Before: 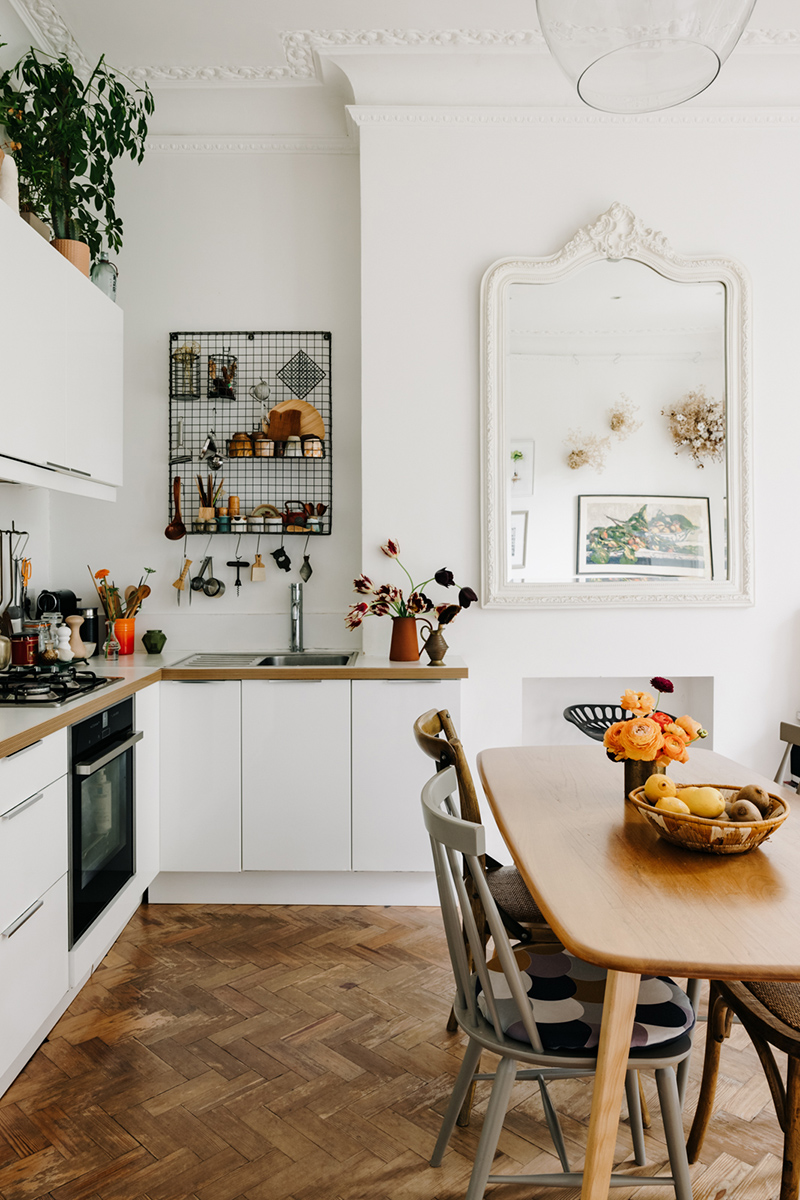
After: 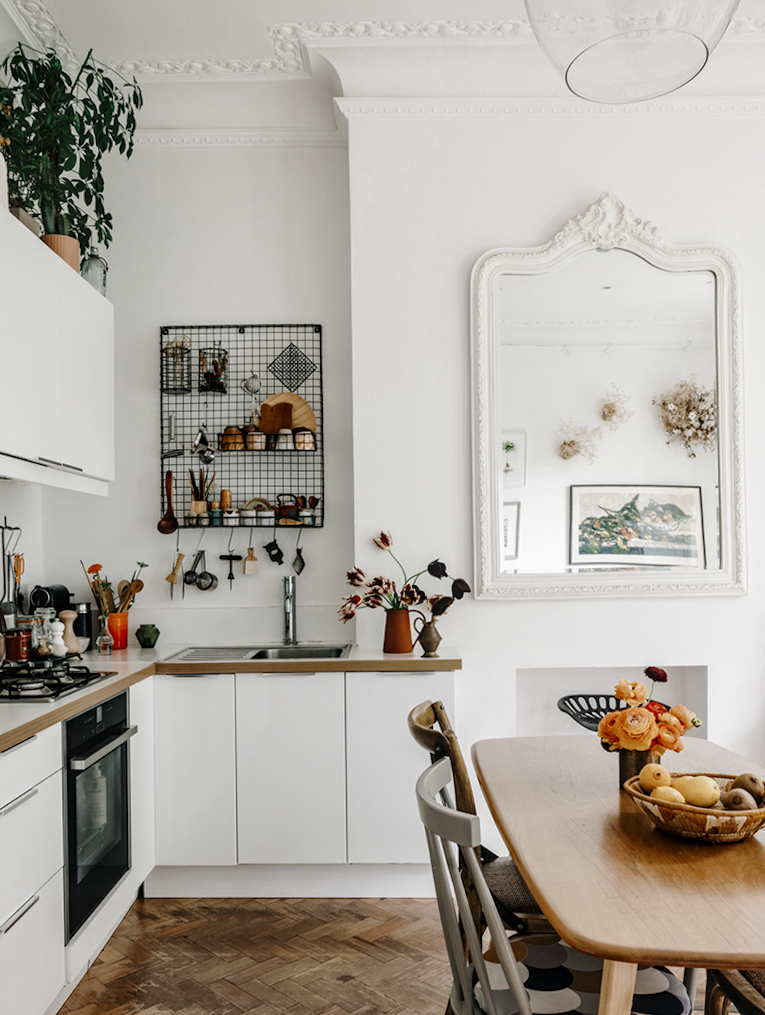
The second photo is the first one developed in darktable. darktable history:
crop and rotate: angle 0.537°, left 0.251%, right 2.77%, bottom 14.177%
local contrast: on, module defaults
color zones: curves: ch0 [(0, 0.5) (0.125, 0.4) (0.25, 0.5) (0.375, 0.4) (0.5, 0.4) (0.625, 0.6) (0.75, 0.6) (0.875, 0.5)]; ch1 [(0, 0.35) (0.125, 0.45) (0.25, 0.35) (0.375, 0.35) (0.5, 0.35) (0.625, 0.35) (0.75, 0.45) (0.875, 0.35)]; ch2 [(0, 0.6) (0.125, 0.5) (0.25, 0.5) (0.375, 0.6) (0.5, 0.6) (0.625, 0.5) (0.75, 0.5) (0.875, 0.5)]
